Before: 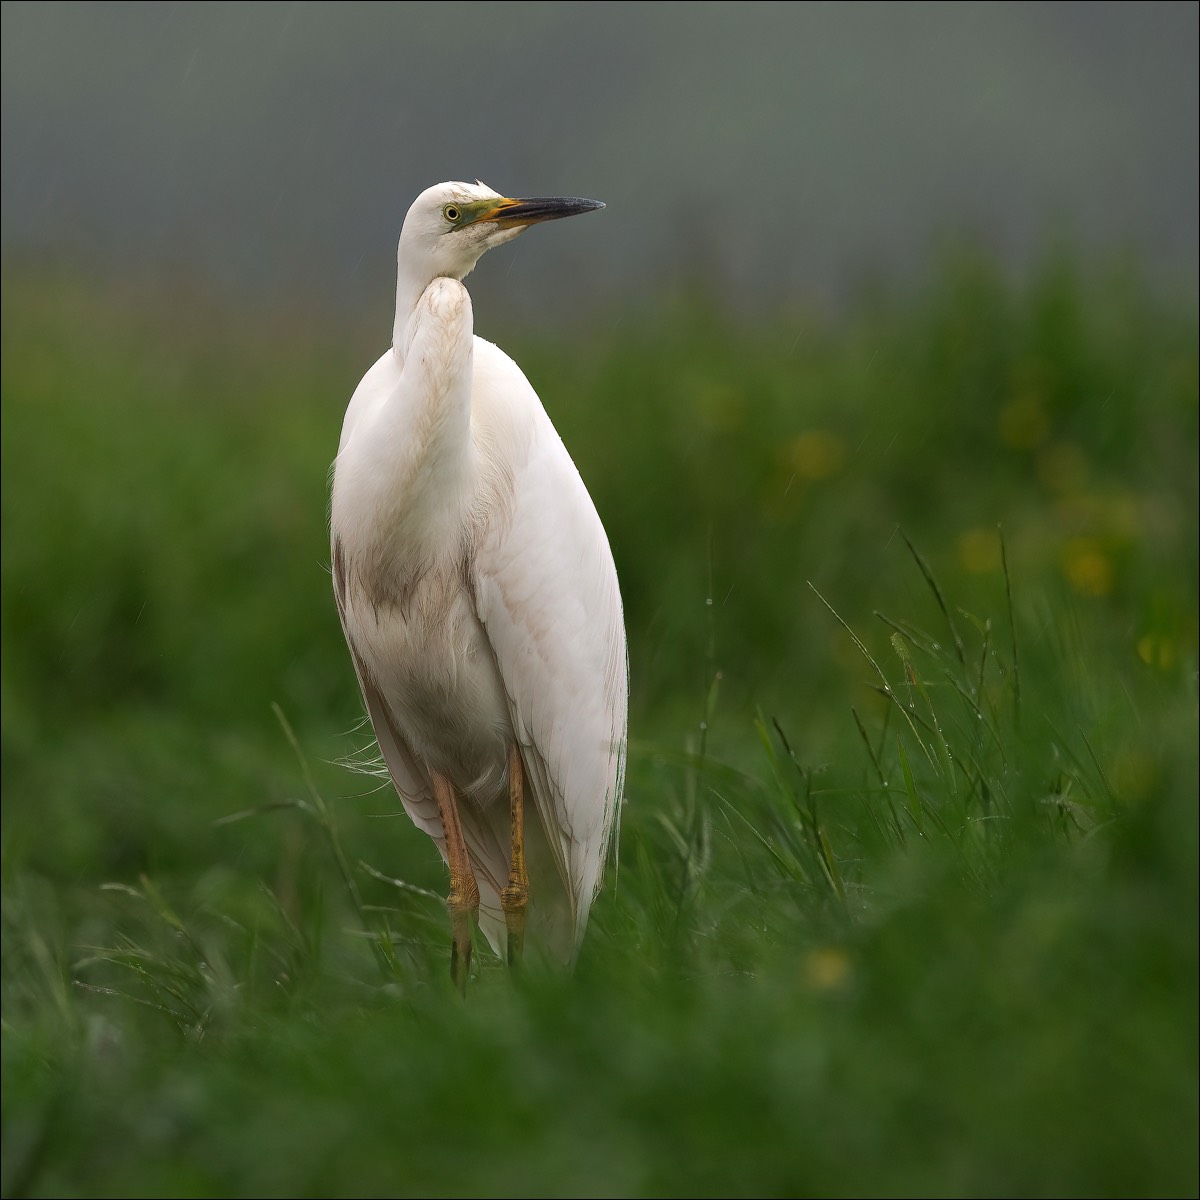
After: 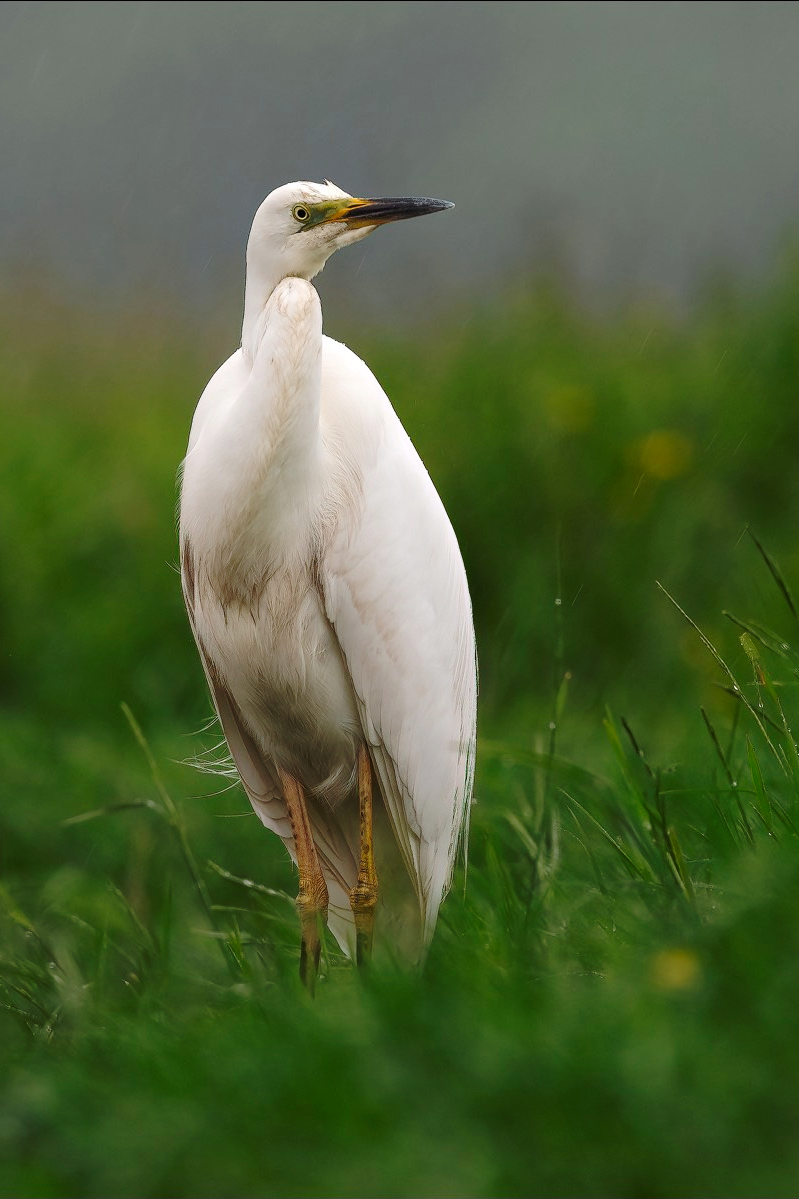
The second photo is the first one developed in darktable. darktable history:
crop and rotate: left 12.648%, right 20.685%
base curve: curves: ch0 [(0, 0) (0.073, 0.04) (0.157, 0.139) (0.492, 0.492) (0.758, 0.758) (1, 1)], preserve colors none
